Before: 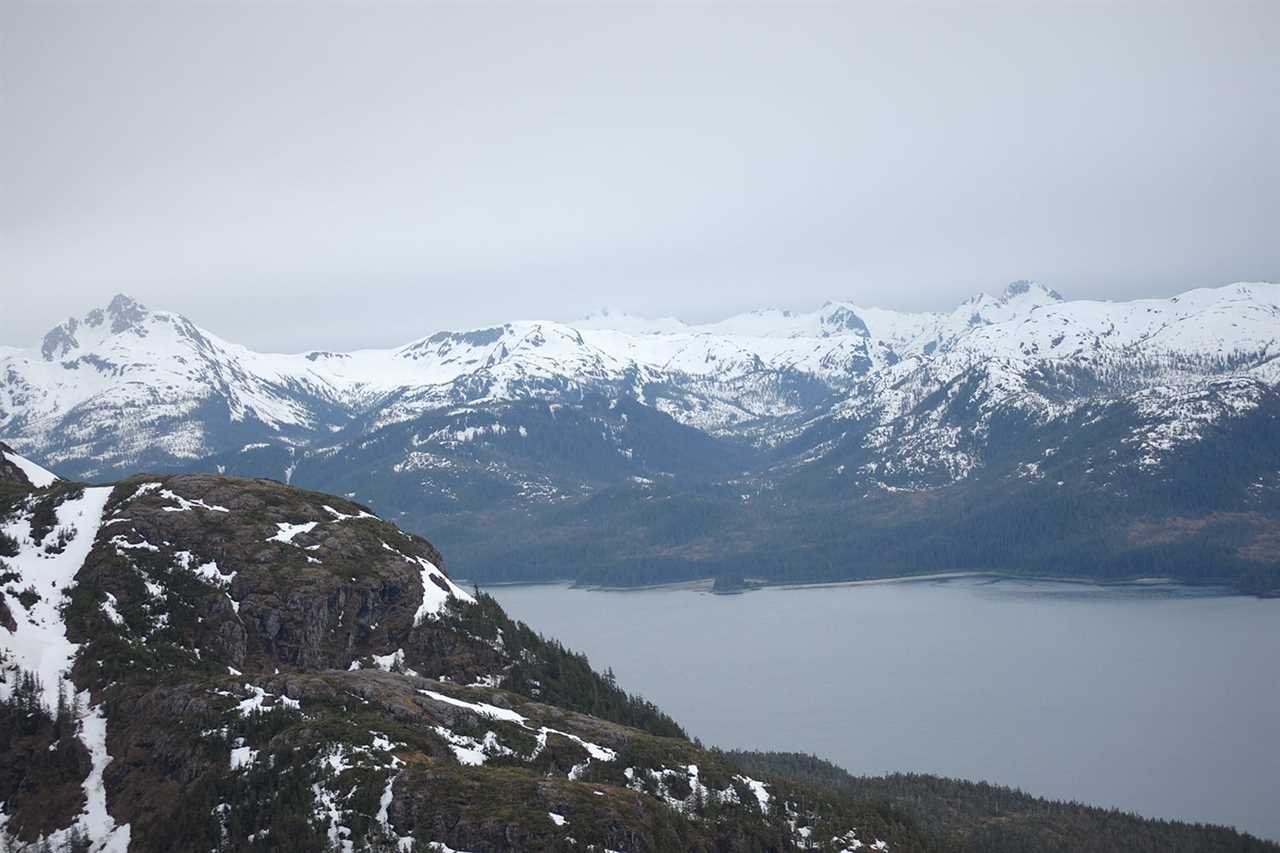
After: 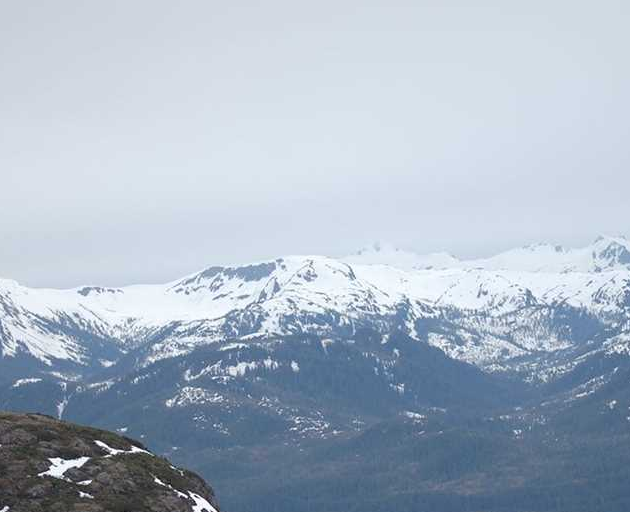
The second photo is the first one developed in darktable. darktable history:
shadows and highlights: radius 331.84, shadows 53.55, highlights -100, compress 94.63%, highlights color adjustment 73.23%, soften with gaussian
crop: left 17.835%, top 7.675%, right 32.881%, bottom 32.213%
